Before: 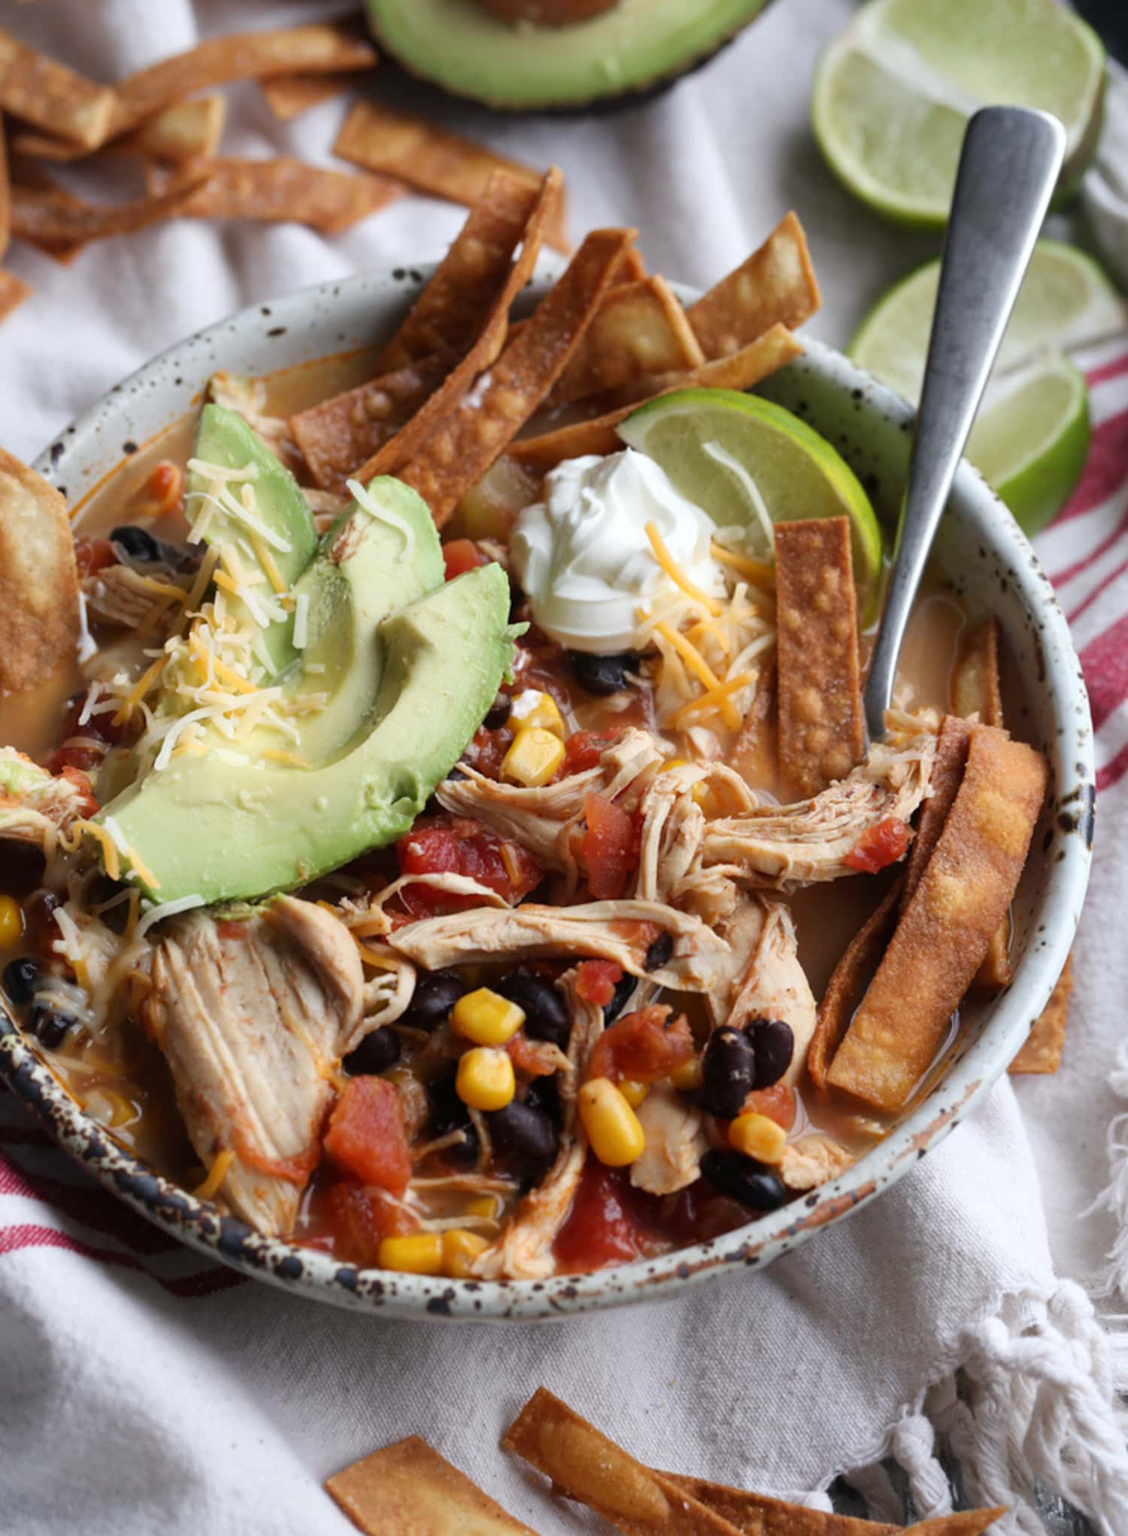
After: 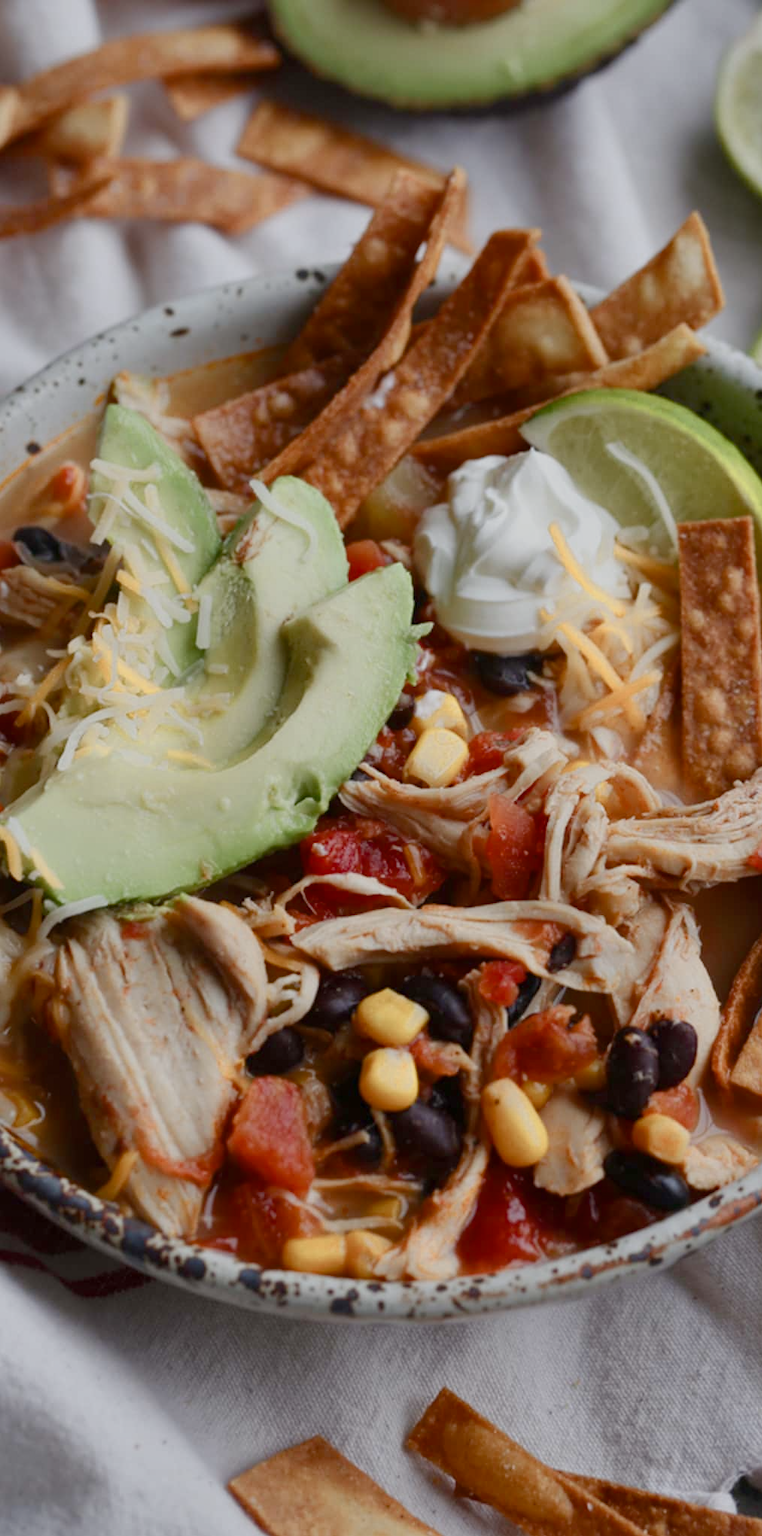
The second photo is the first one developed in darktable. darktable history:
exposure: exposure -0.317 EV, compensate exposure bias true, compensate highlight preservation false
crop and rotate: left 8.61%, right 23.829%
shadows and highlights: radius 106.65, shadows 23.29, highlights -59.38, low approximation 0.01, soften with gaussian
color balance rgb: perceptual saturation grading › global saturation 0.124%, perceptual saturation grading › highlights -32.091%, perceptual saturation grading › mid-tones 5.514%, perceptual saturation grading › shadows 17.314%, global vibrance -7.396%, contrast -13.556%, saturation formula JzAzBz (2021)
